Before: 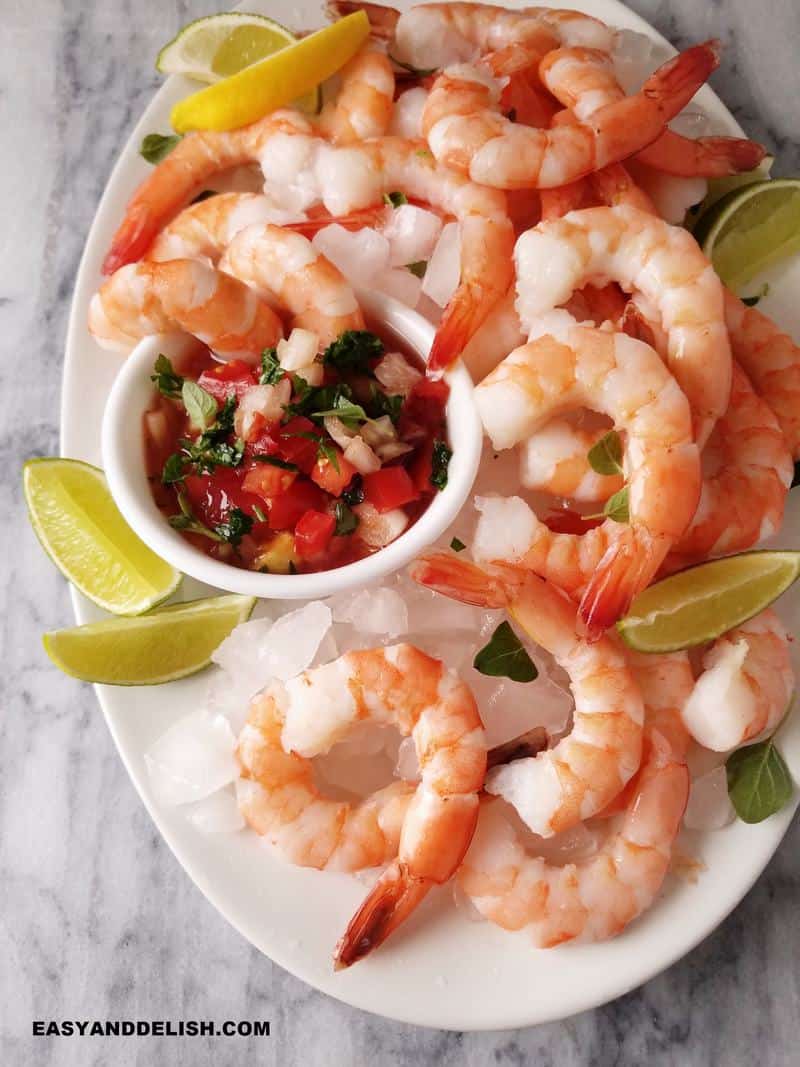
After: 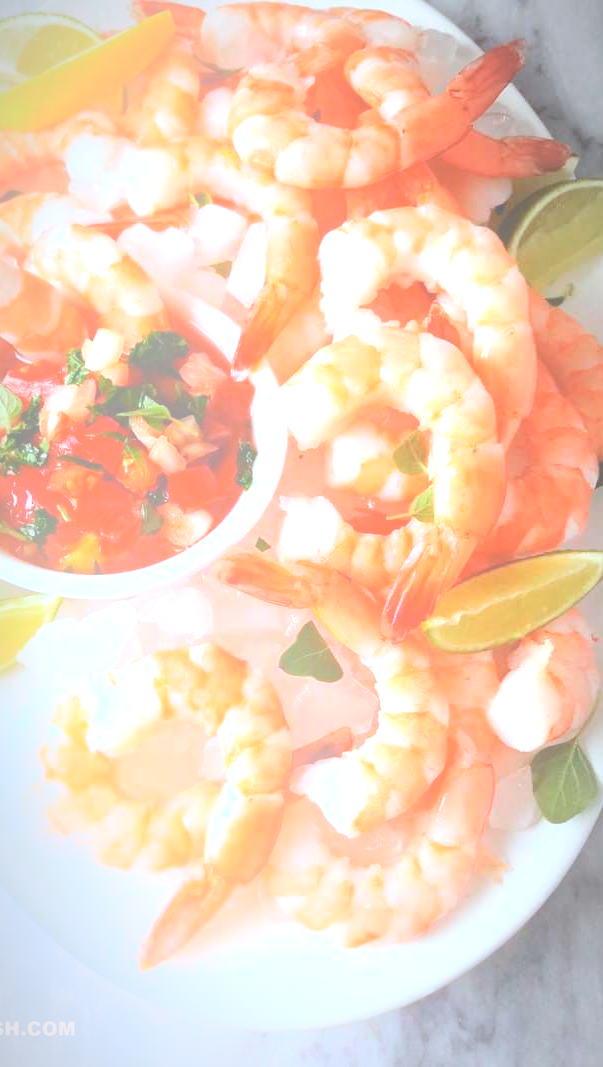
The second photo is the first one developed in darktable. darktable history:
crop and rotate: left 24.6%
color calibration: illuminant as shot in camera, x 0.37, y 0.382, temperature 4313.32 K
color correction: highlights a* -6.69, highlights b* 0.49
tone equalizer: -8 EV -0.417 EV, -7 EV -0.389 EV, -6 EV -0.333 EV, -5 EV -0.222 EV, -3 EV 0.222 EV, -2 EV 0.333 EV, -1 EV 0.389 EV, +0 EV 0.417 EV, edges refinement/feathering 500, mask exposure compensation -1.57 EV, preserve details no
exposure: exposure 0.6 EV, compensate highlight preservation false
bloom: size 38%, threshold 95%, strength 30%
white balance: emerald 1
vignetting: fall-off radius 70%, automatic ratio true
